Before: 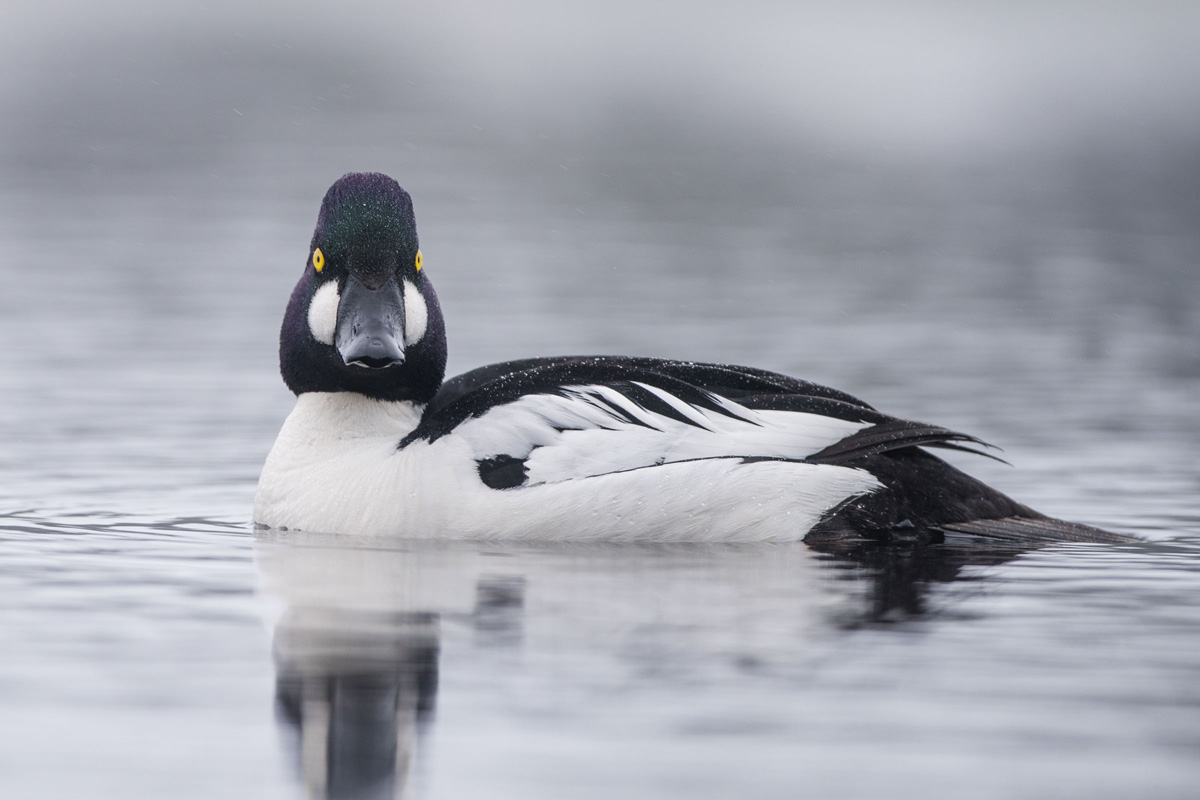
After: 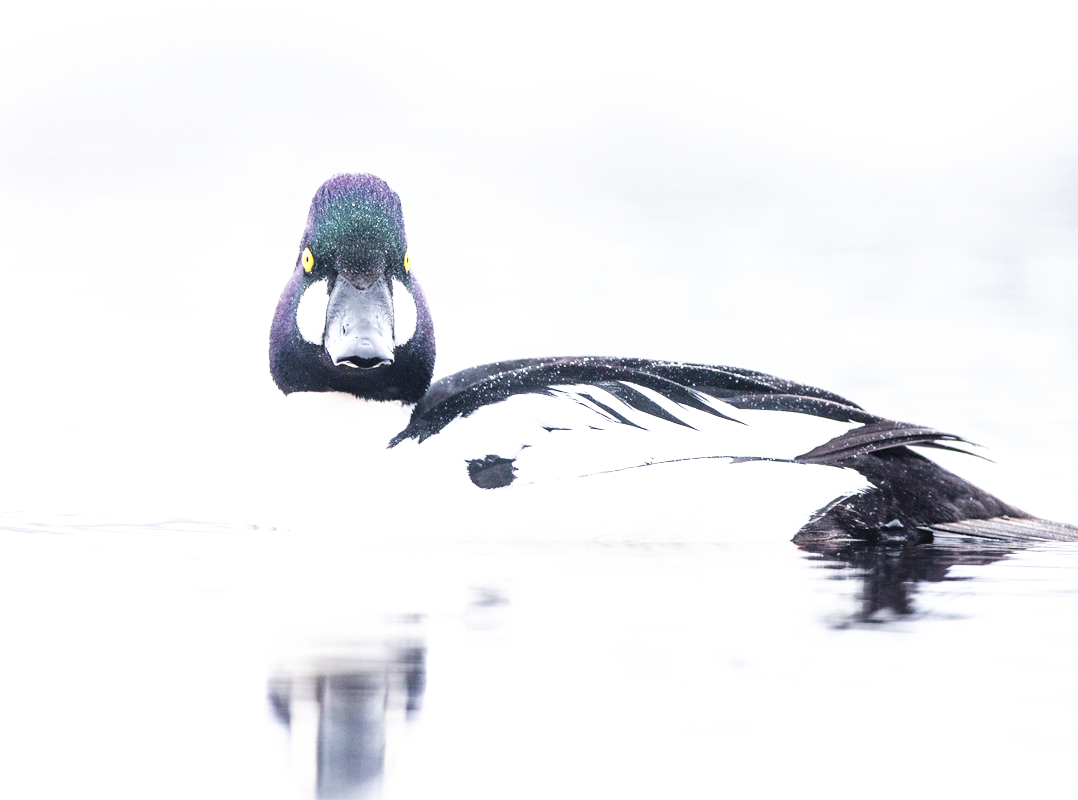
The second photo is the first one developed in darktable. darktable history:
base curve: curves: ch0 [(0, 0) (0.007, 0.004) (0.027, 0.03) (0.046, 0.07) (0.207, 0.54) (0.442, 0.872) (0.673, 0.972) (1, 1)], preserve colors none
exposure: black level correction 0, exposure 1.1 EV, compensate exposure bias true, compensate highlight preservation false
crop and rotate: left 0.925%, right 9.191%
